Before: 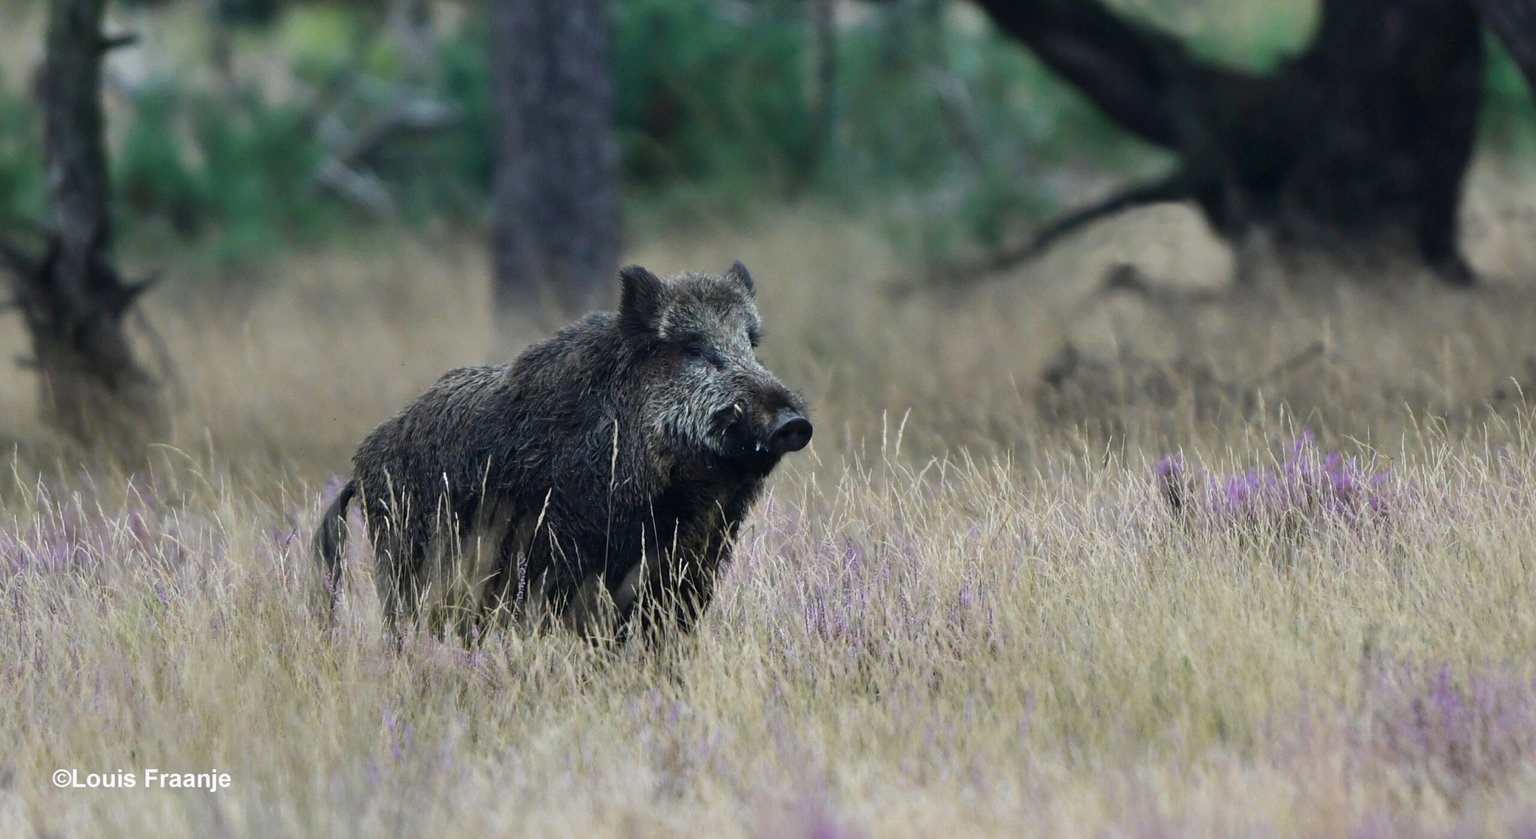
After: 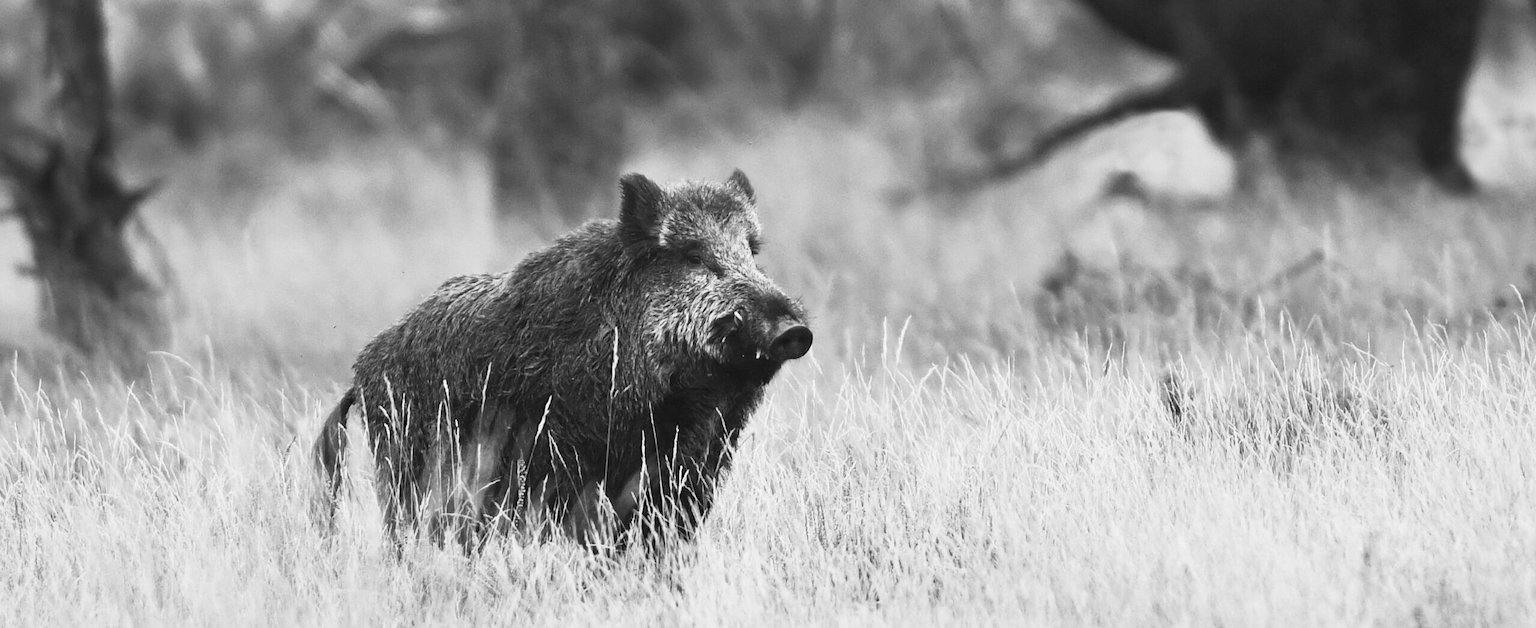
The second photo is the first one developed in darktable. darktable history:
crop: top 11.038%, bottom 13.962%
contrast brightness saturation: contrast 0.43, brightness 0.56, saturation -0.19
monochrome: a 32, b 64, size 2.3
